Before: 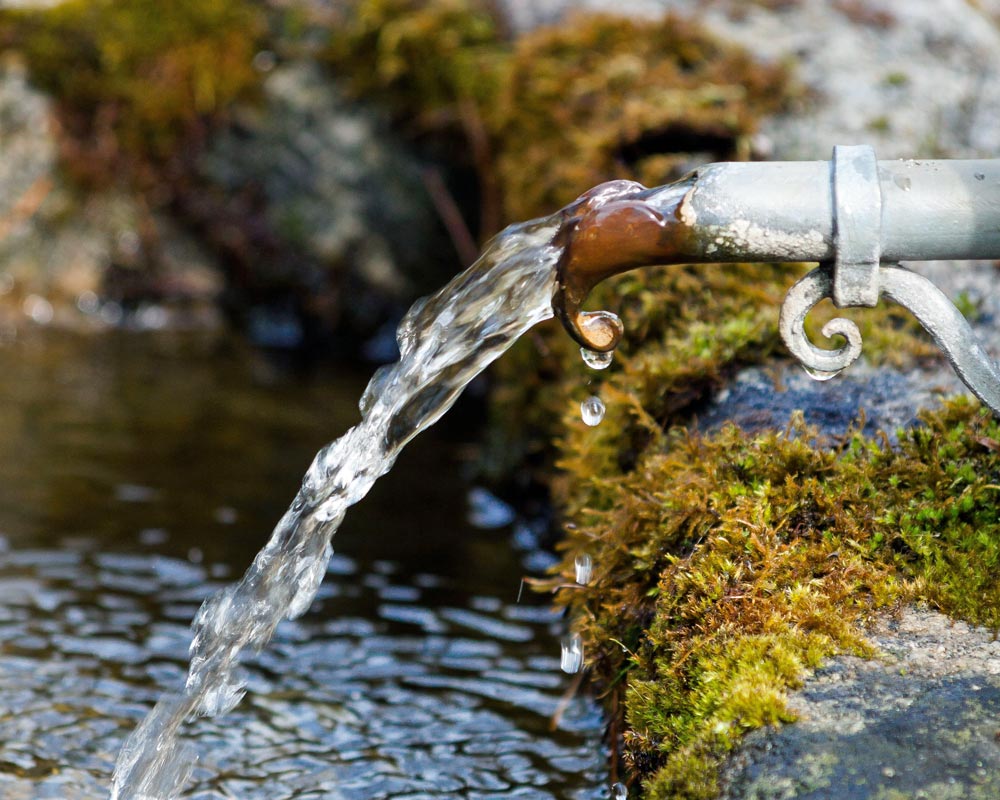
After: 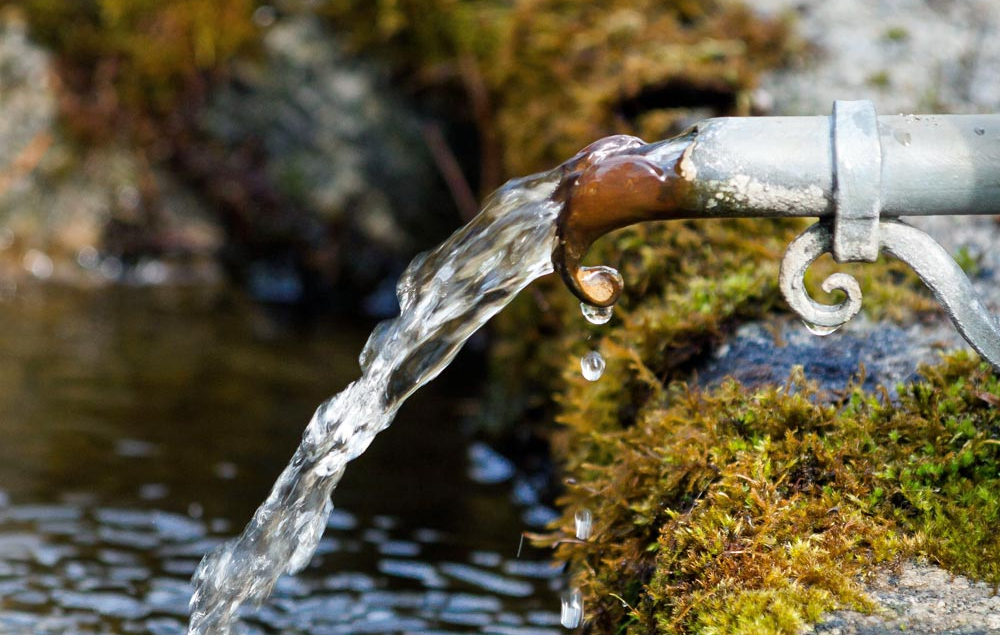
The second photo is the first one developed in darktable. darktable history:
crop and rotate: top 5.65%, bottom 14.852%
tone equalizer: smoothing diameter 24.82%, edges refinement/feathering 10.78, preserve details guided filter
